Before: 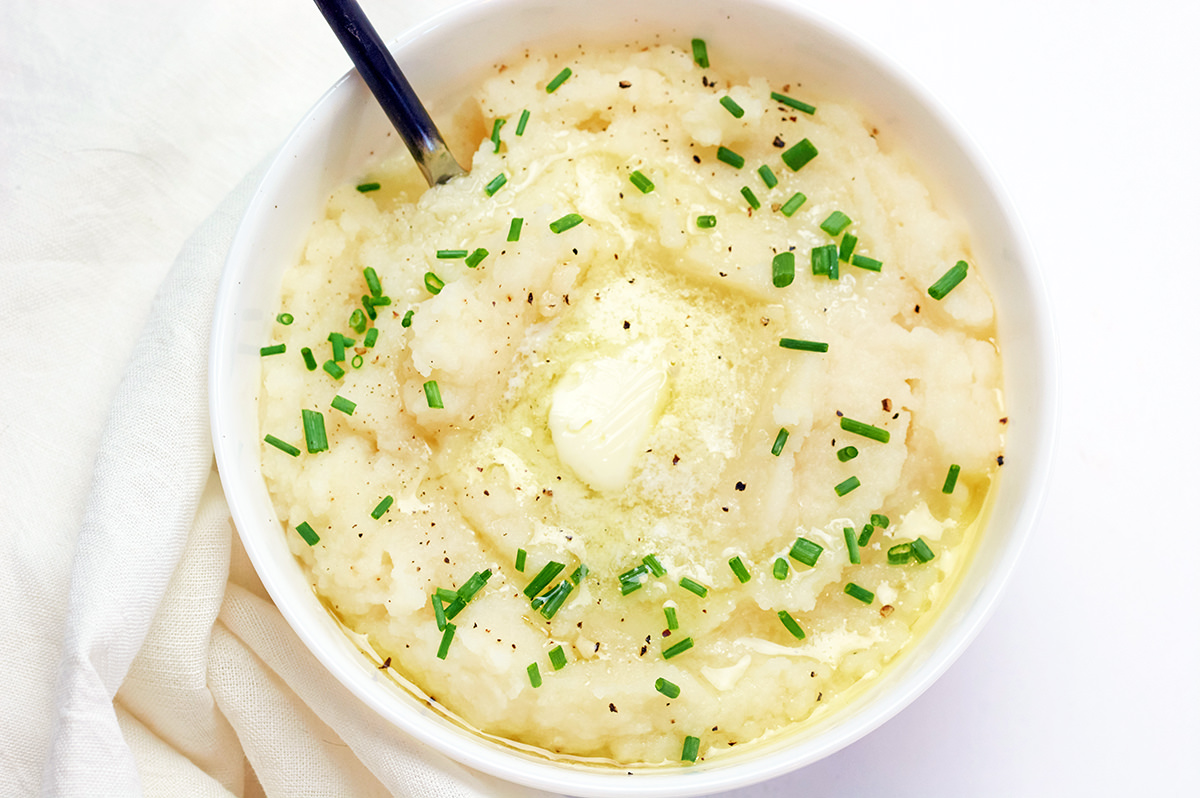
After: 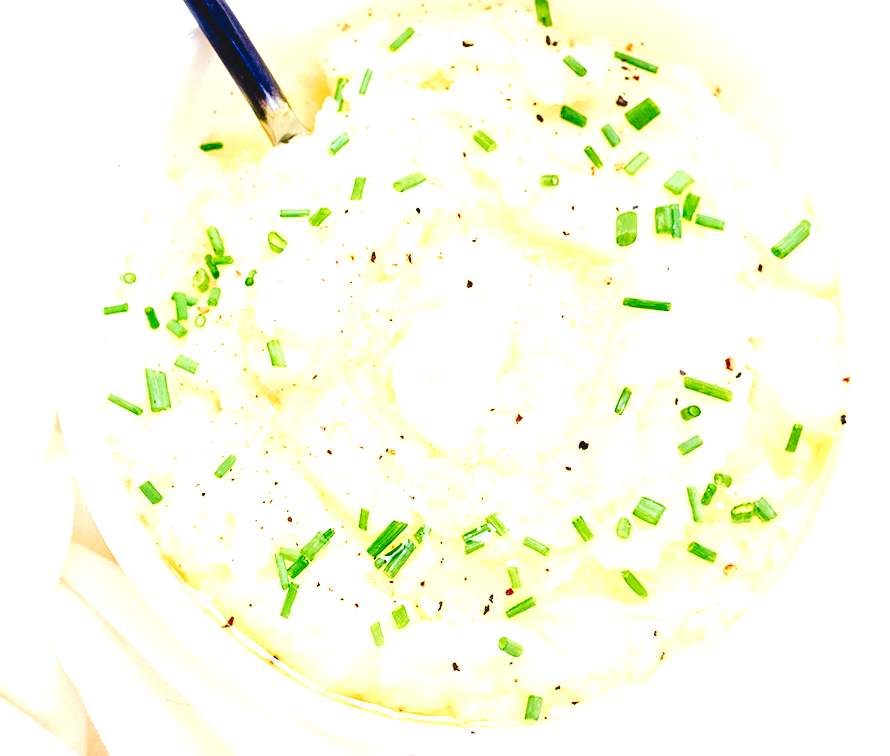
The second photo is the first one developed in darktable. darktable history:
crop and rotate: left 13.15%, top 5.251%, right 12.609%
contrast brightness saturation: saturation -0.05
exposure: black level correction 0, exposure 1.173 EV, compensate exposure bias true, compensate highlight preservation false
tone curve: curves: ch0 [(0, 0) (0.003, 0.075) (0.011, 0.079) (0.025, 0.079) (0.044, 0.082) (0.069, 0.085) (0.1, 0.089) (0.136, 0.096) (0.177, 0.105) (0.224, 0.14) (0.277, 0.202) (0.335, 0.304) (0.399, 0.417) (0.468, 0.521) (0.543, 0.636) (0.623, 0.726) (0.709, 0.801) (0.801, 0.878) (0.898, 0.927) (1, 1)], preserve colors none
